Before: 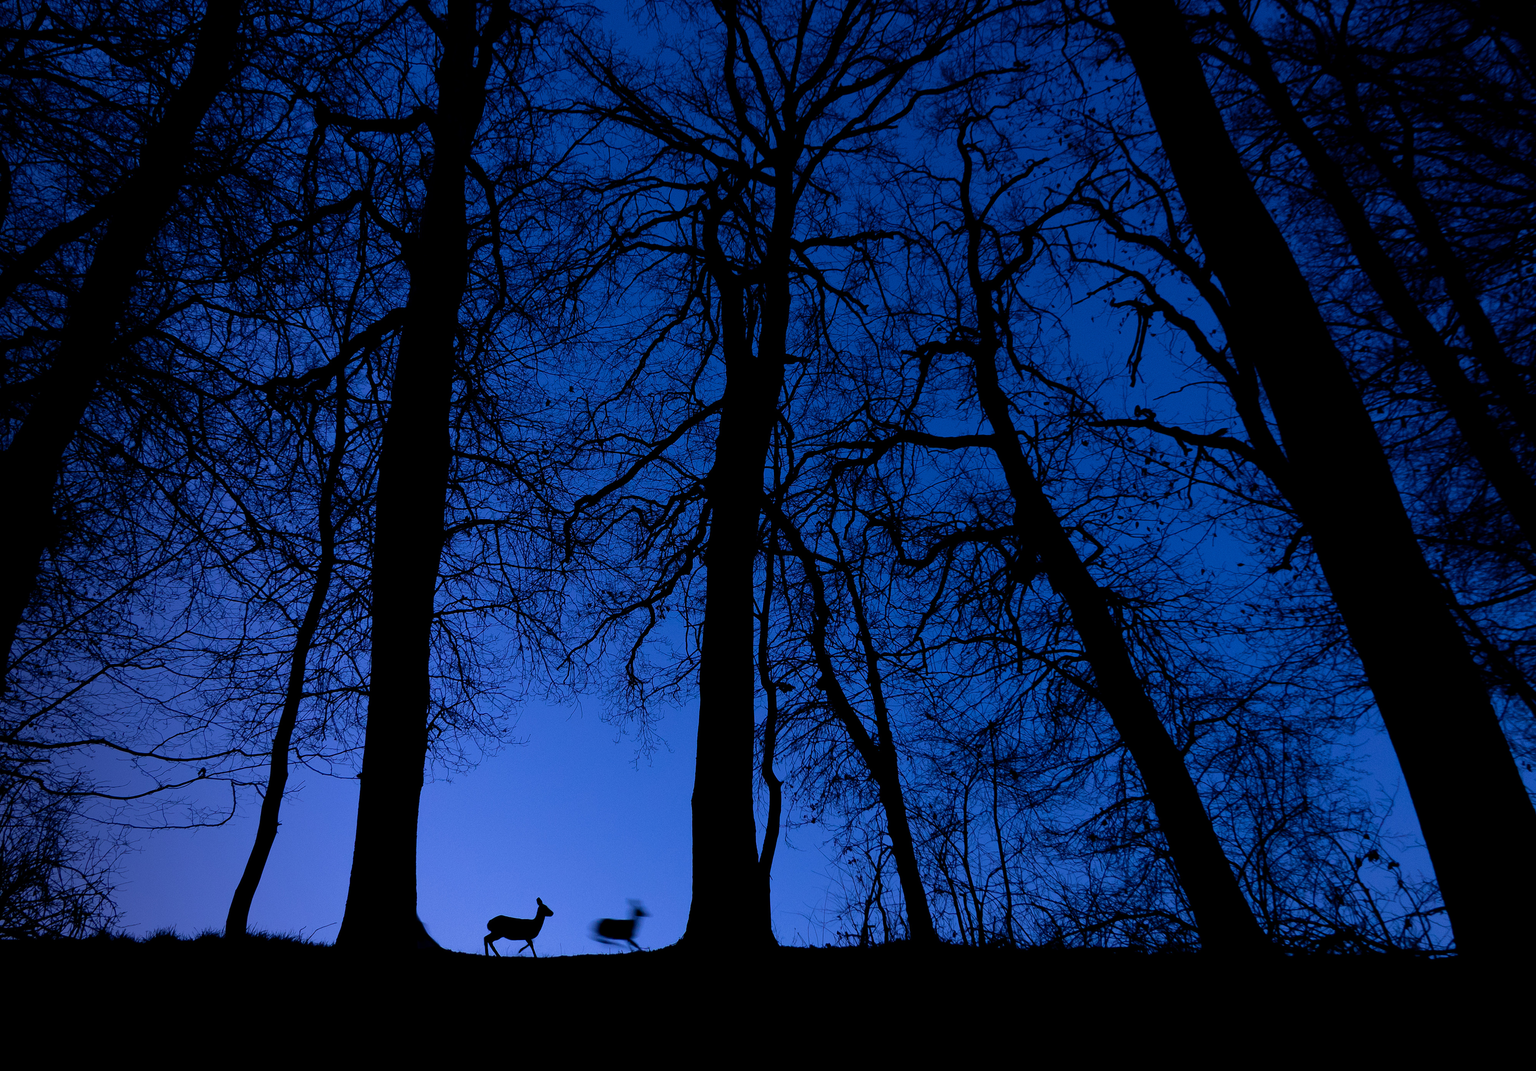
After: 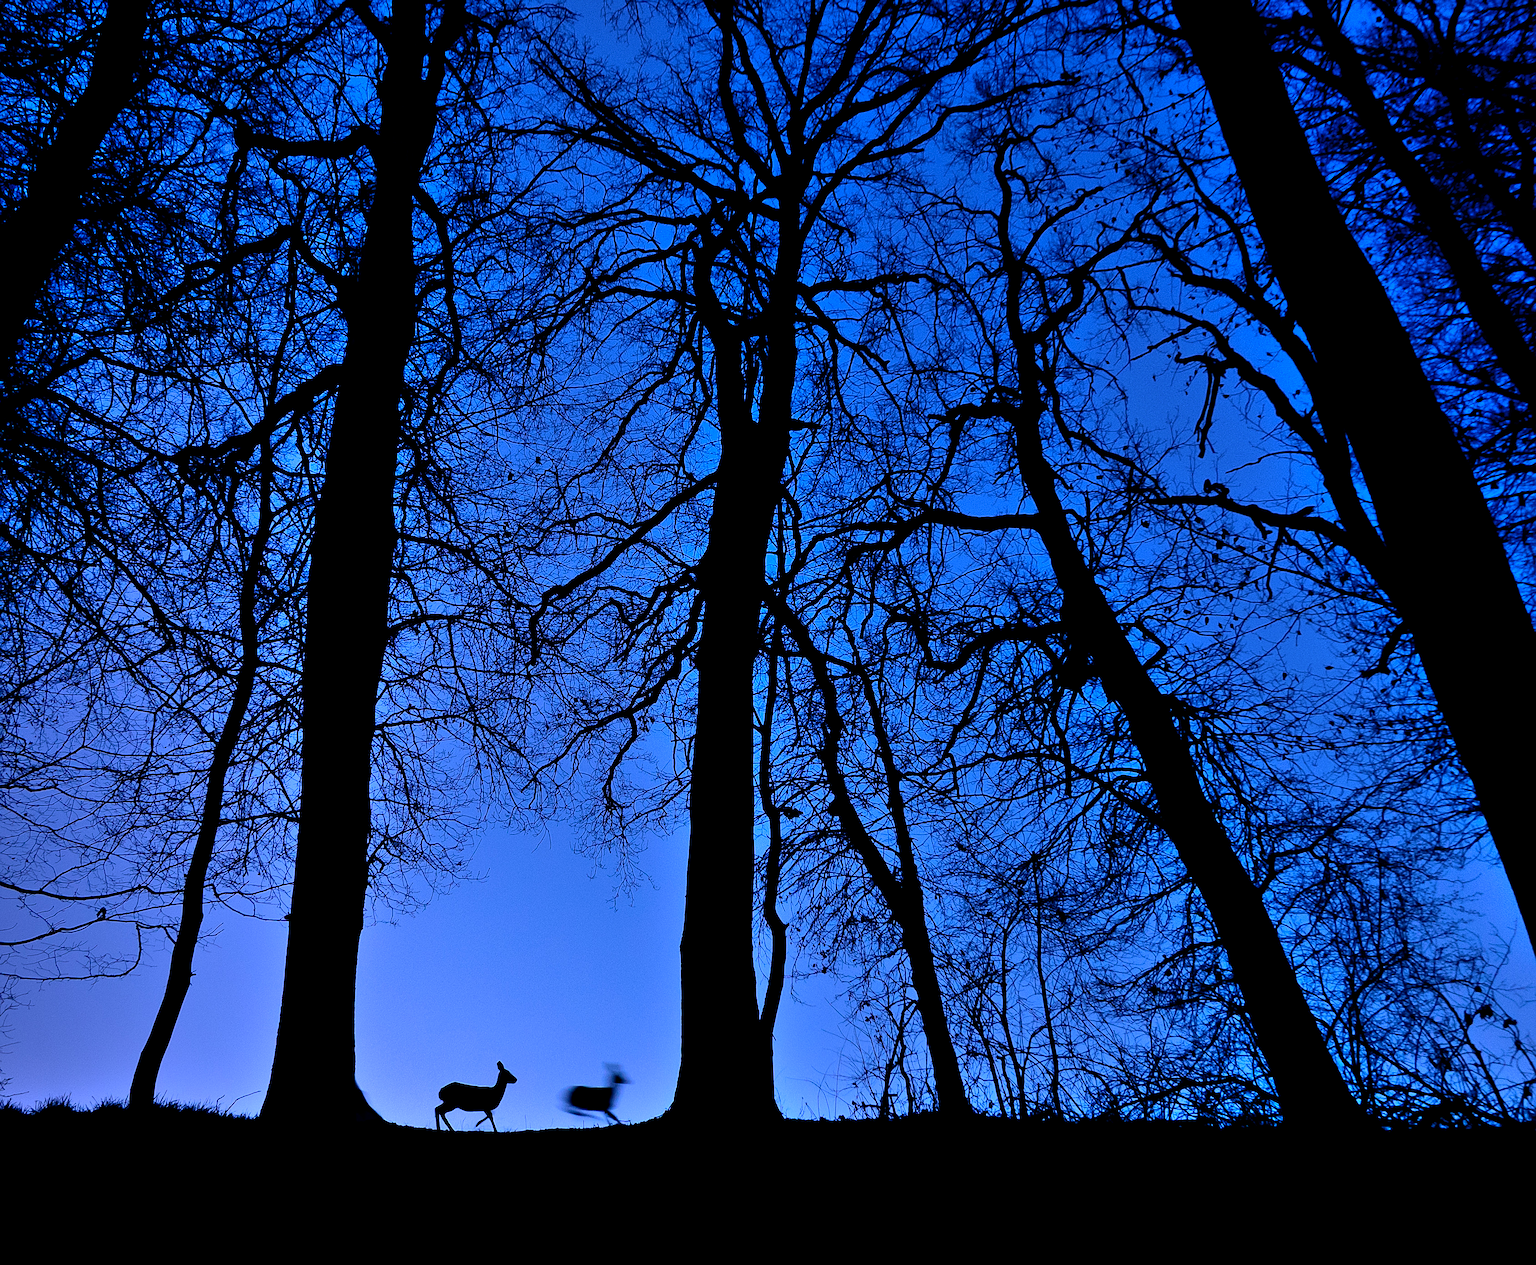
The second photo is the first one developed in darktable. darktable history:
sharpen: on, module defaults
crop: left 7.584%, right 7.814%
shadows and highlights: highlights color adjustment 73.28%, low approximation 0.01, soften with gaussian
exposure: black level correction 0.001, exposure 0.499 EV, compensate highlight preservation false
